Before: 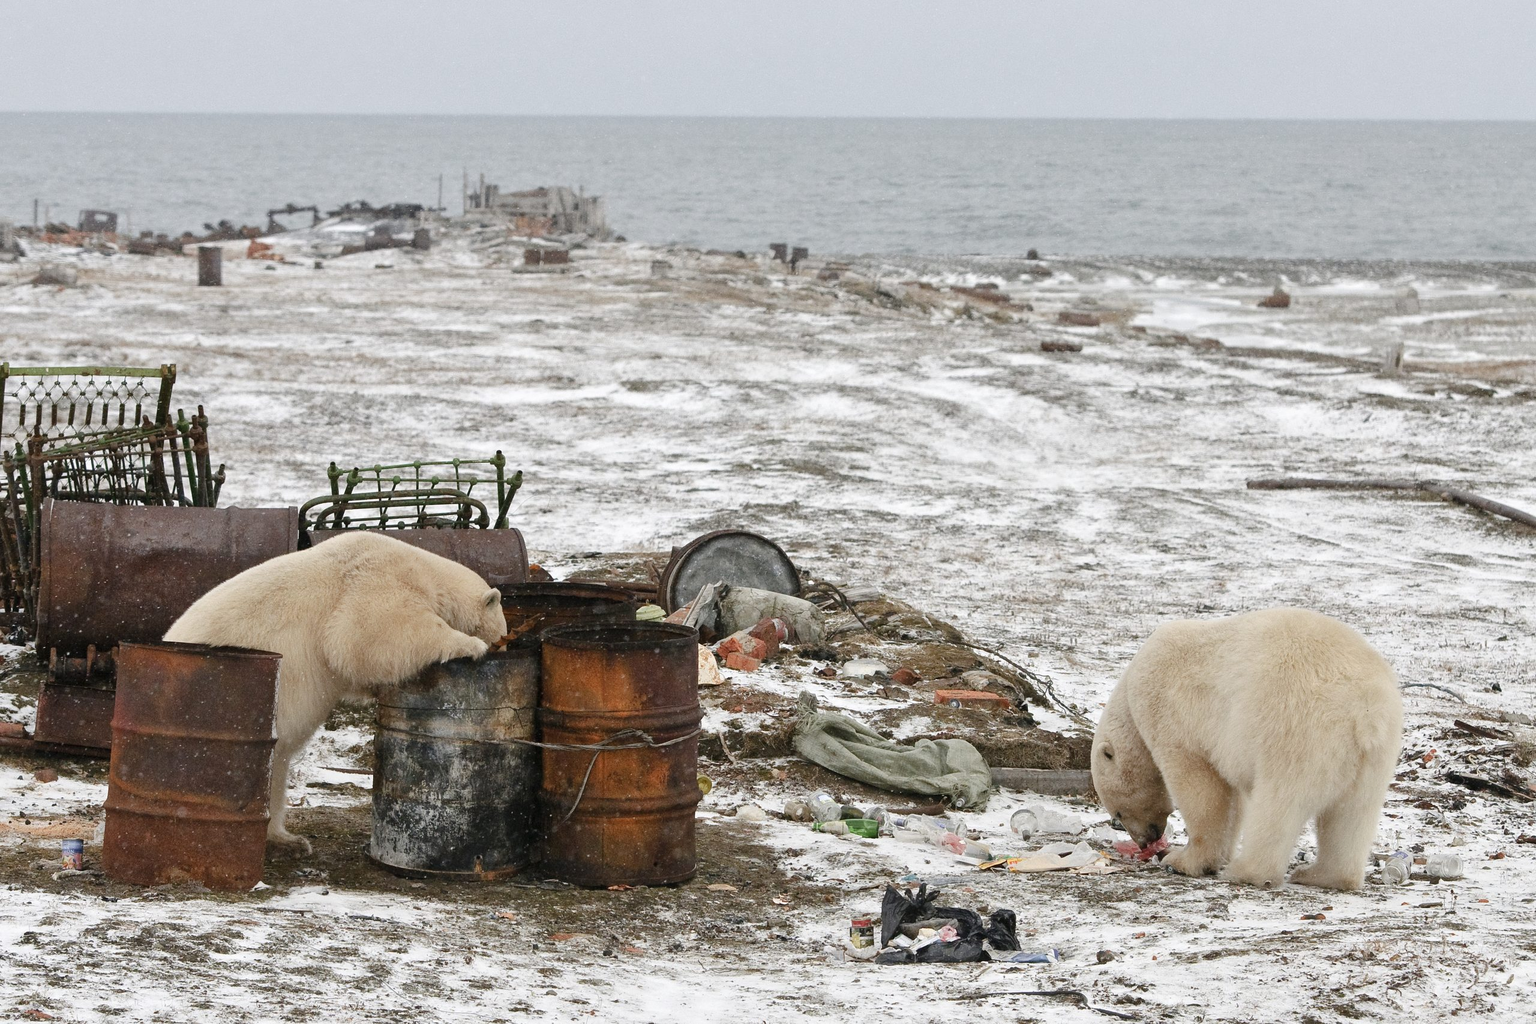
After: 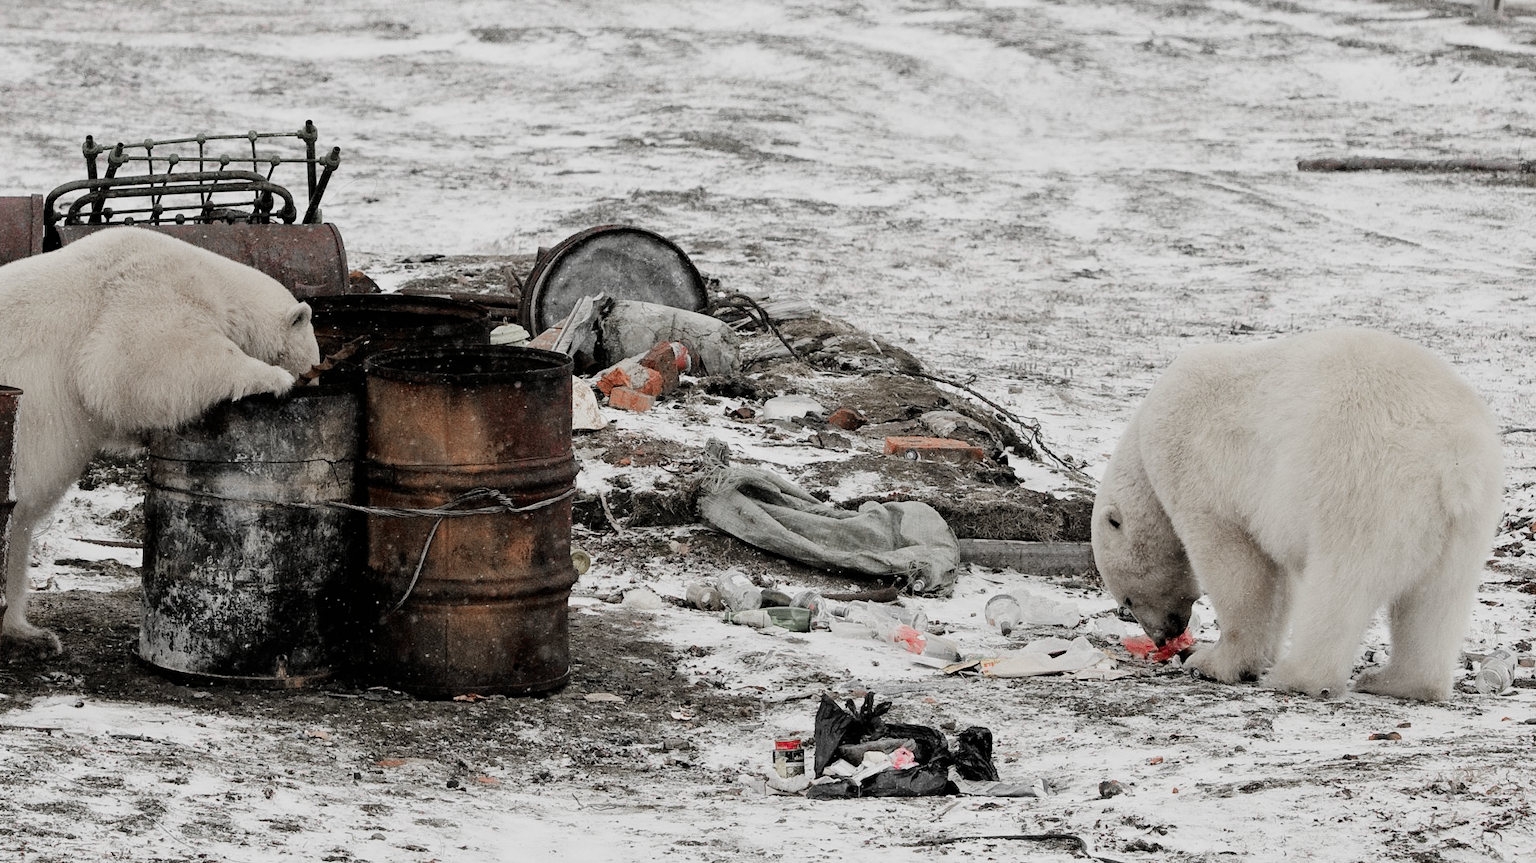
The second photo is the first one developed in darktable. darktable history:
filmic rgb: black relative exposure -5 EV, hardness 2.88, contrast 1.2
color zones: curves: ch1 [(0, 0.831) (0.08, 0.771) (0.157, 0.268) (0.241, 0.207) (0.562, -0.005) (0.714, -0.013) (0.876, 0.01) (1, 0.831)]
crop and rotate: left 17.299%, top 35.115%, right 7.015%, bottom 1.024%
